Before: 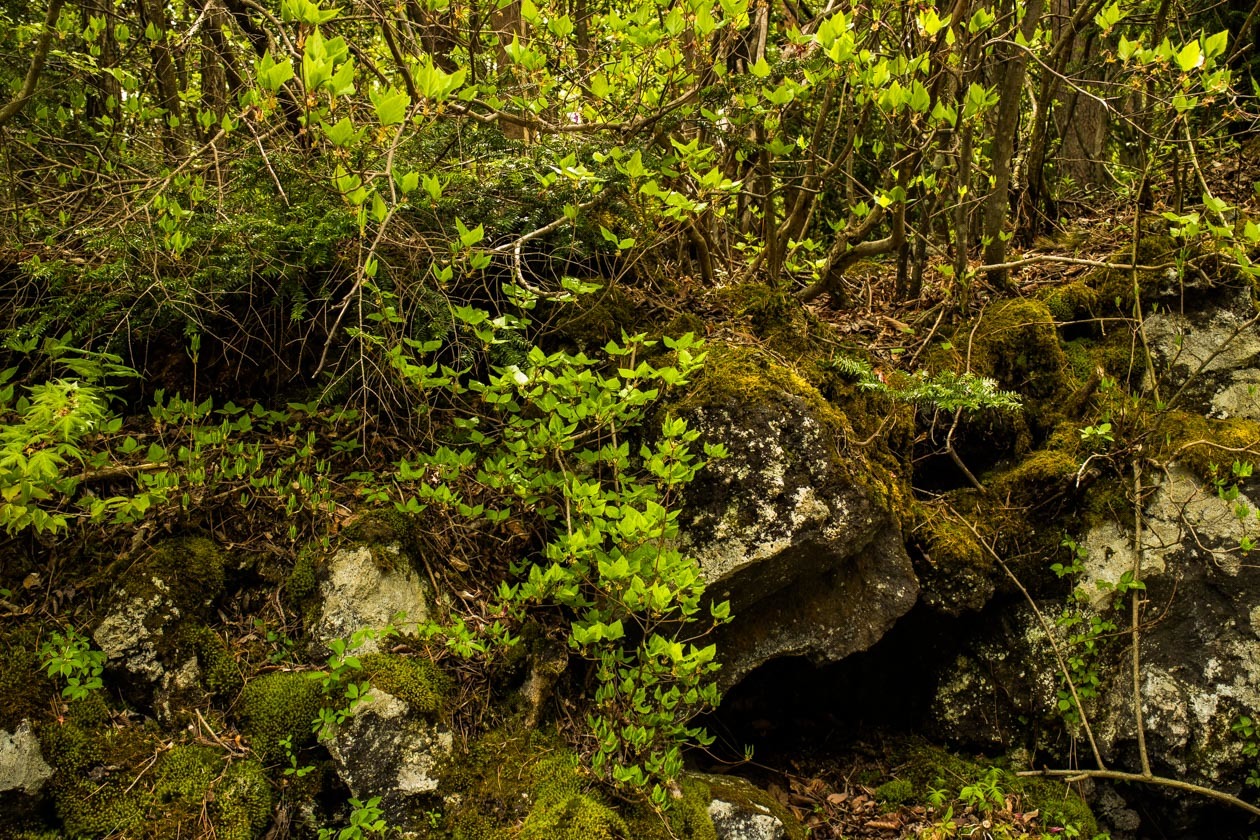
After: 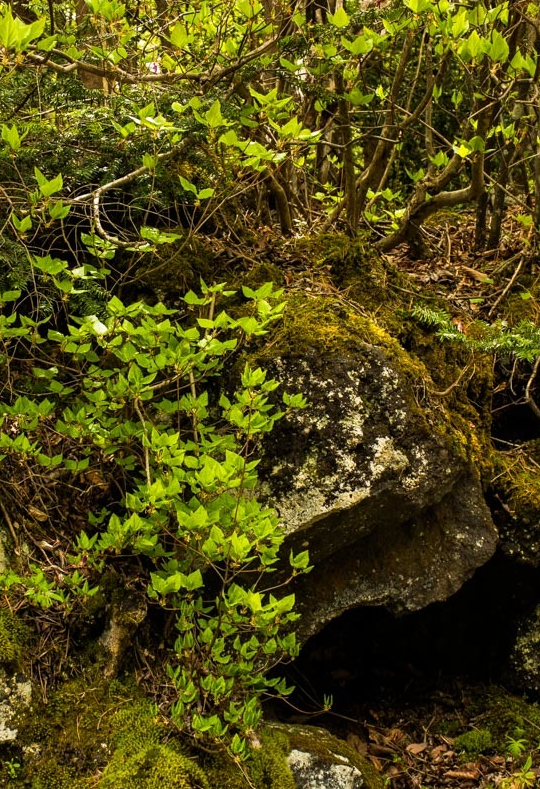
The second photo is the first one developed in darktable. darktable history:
crop: left 33.472%, top 6.032%, right 22.978%
